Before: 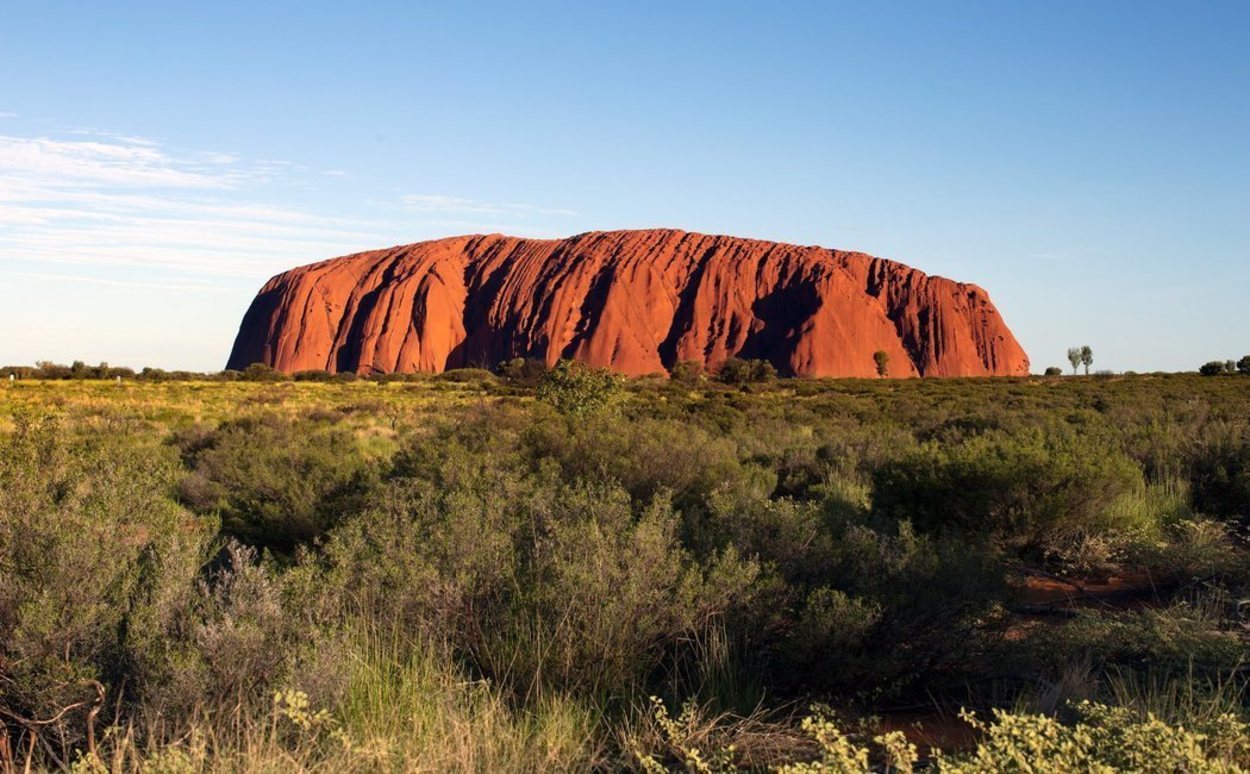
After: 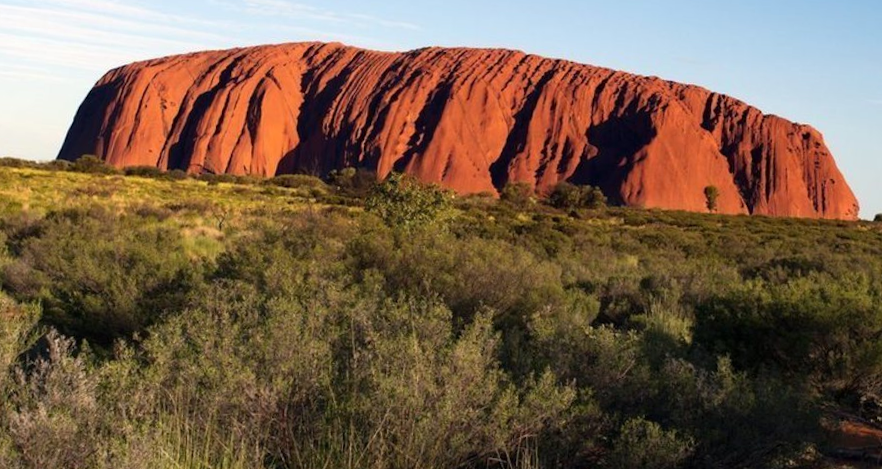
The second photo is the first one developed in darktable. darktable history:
crop and rotate: angle -3.94°, left 9.756%, top 20.832%, right 11.953%, bottom 11.954%
